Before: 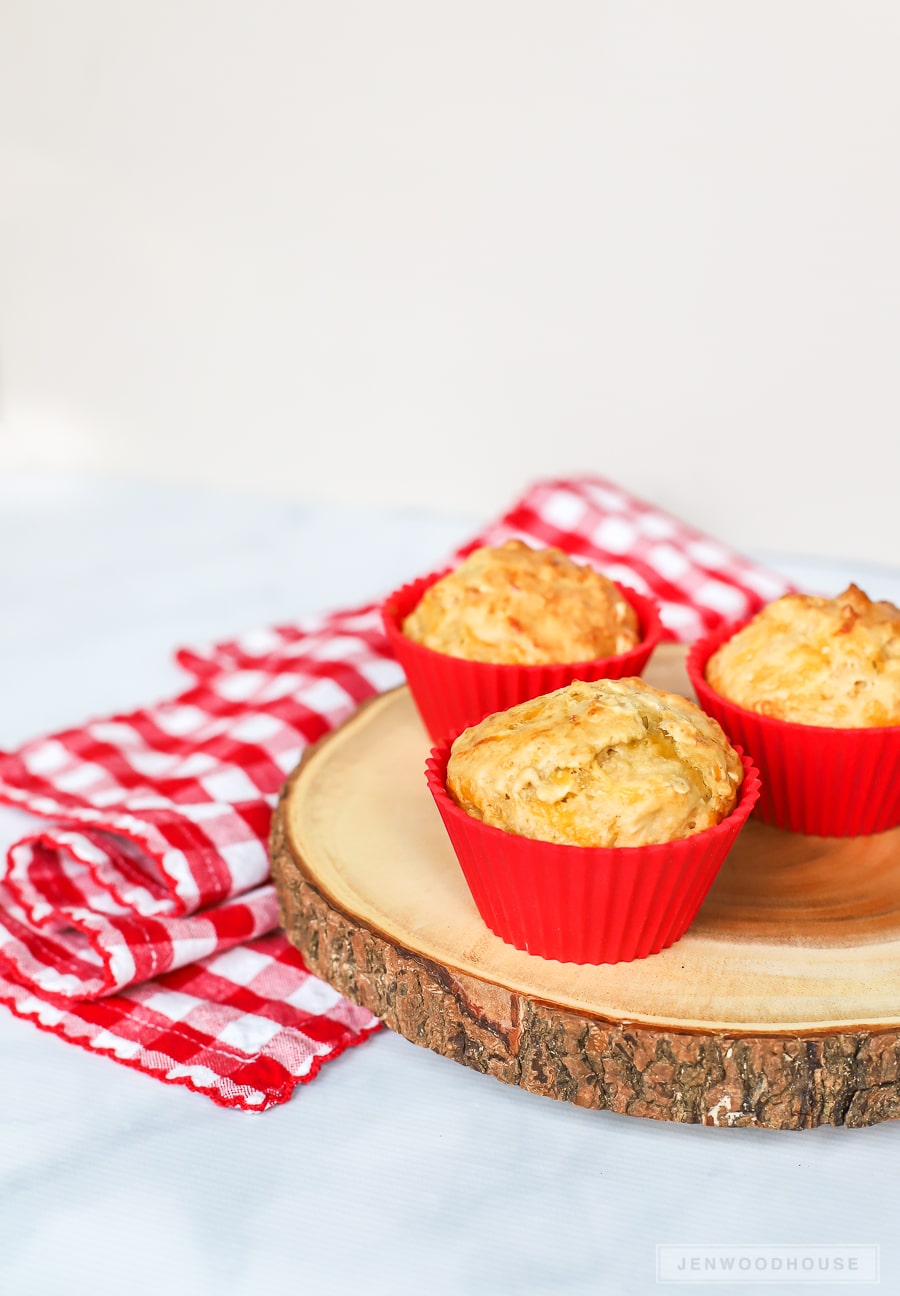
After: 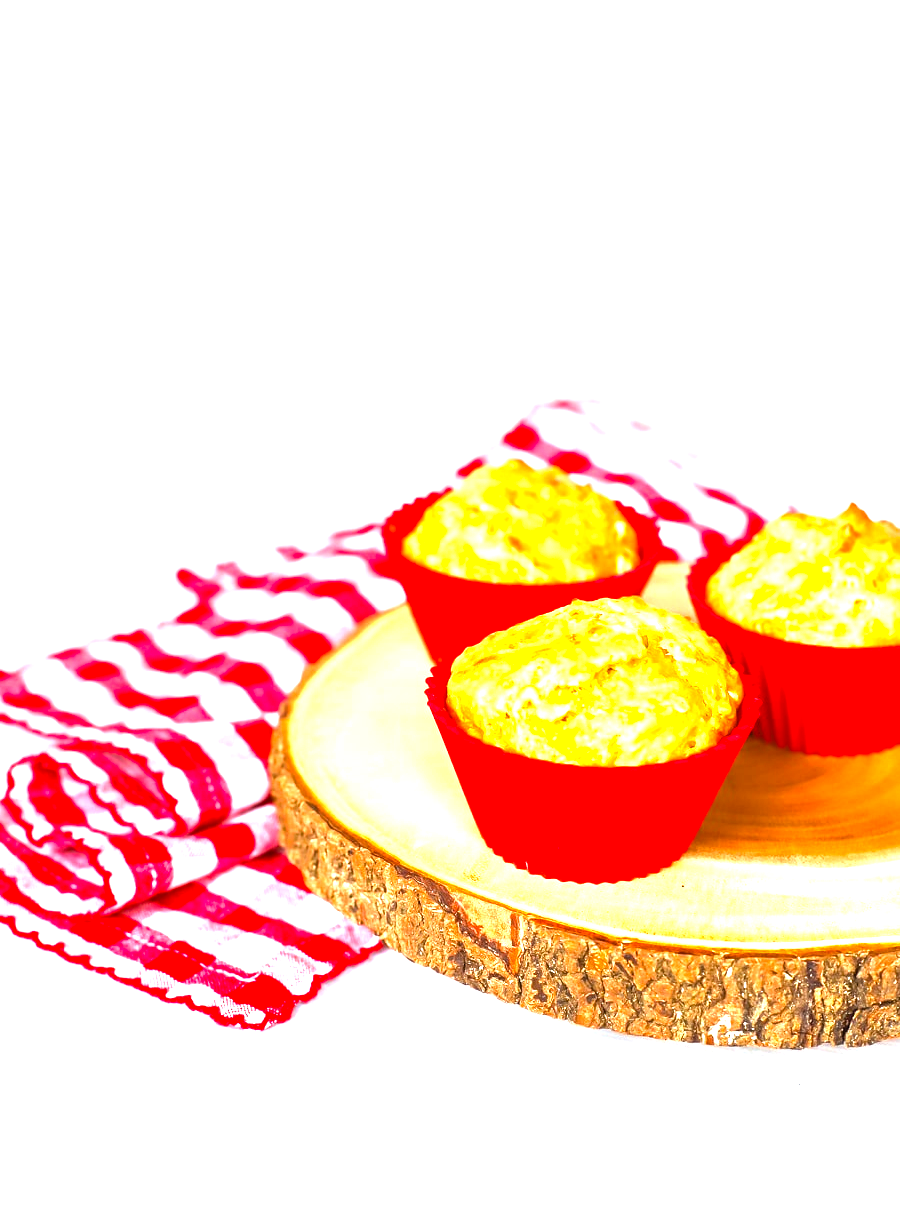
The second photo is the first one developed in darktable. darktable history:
tone equalizer: -8 EV -0.456 EV, -7 EV -0.384 EV, -6 EV -0.323 EV, -5 EV -0.255 EV, -3 EV 0.235 EV, -2 EV 0.326 EV, -1 EV 0.374 EV, +0 EV 0.394 EV
exposure: exposure 0.4 EV, compensate exposure bias true, compensate highlight preservation false
crop and rotate: top 6.251%
color balance rgb: power › chroma 1.026%, power › hue 27.72°, perceptual saturation grading › global saturation 29.803%, perceptual brilliance grading › global brilliance 17.79%
